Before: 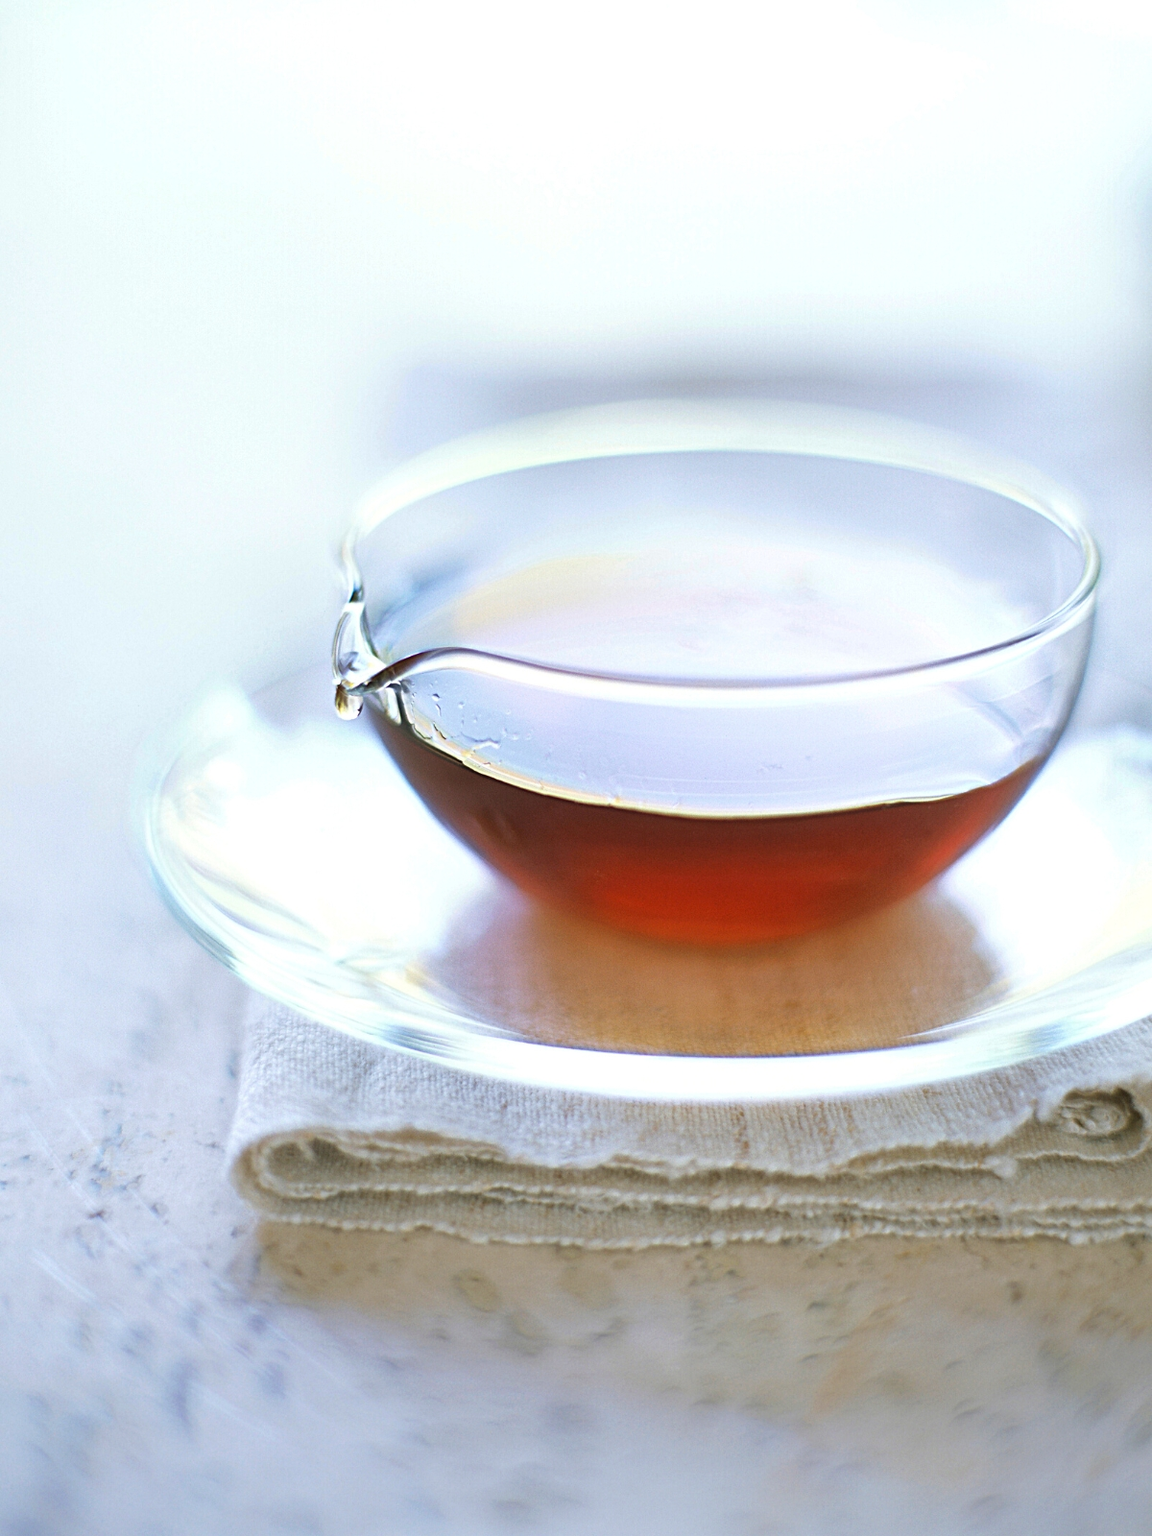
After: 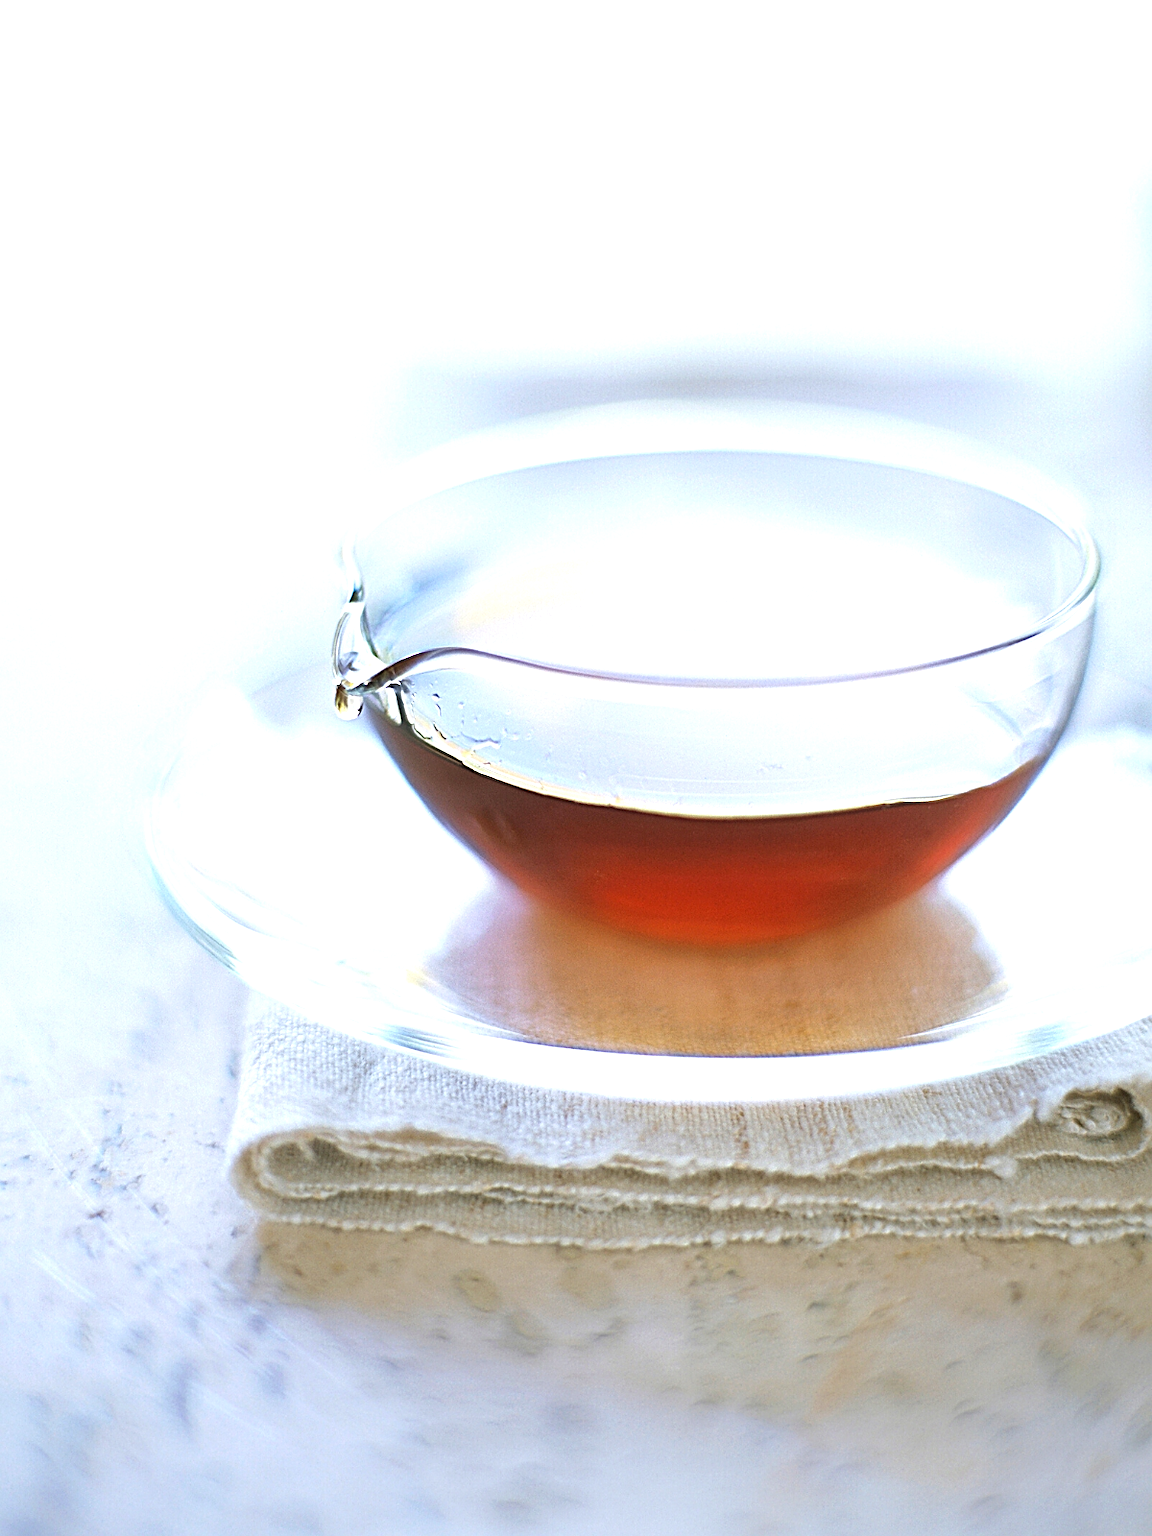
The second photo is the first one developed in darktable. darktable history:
exposure: black level correction 0, exposure 0.4 EV, compensate exposure bias true, compensate highlight preservation false
sharpen: on, module defaults
